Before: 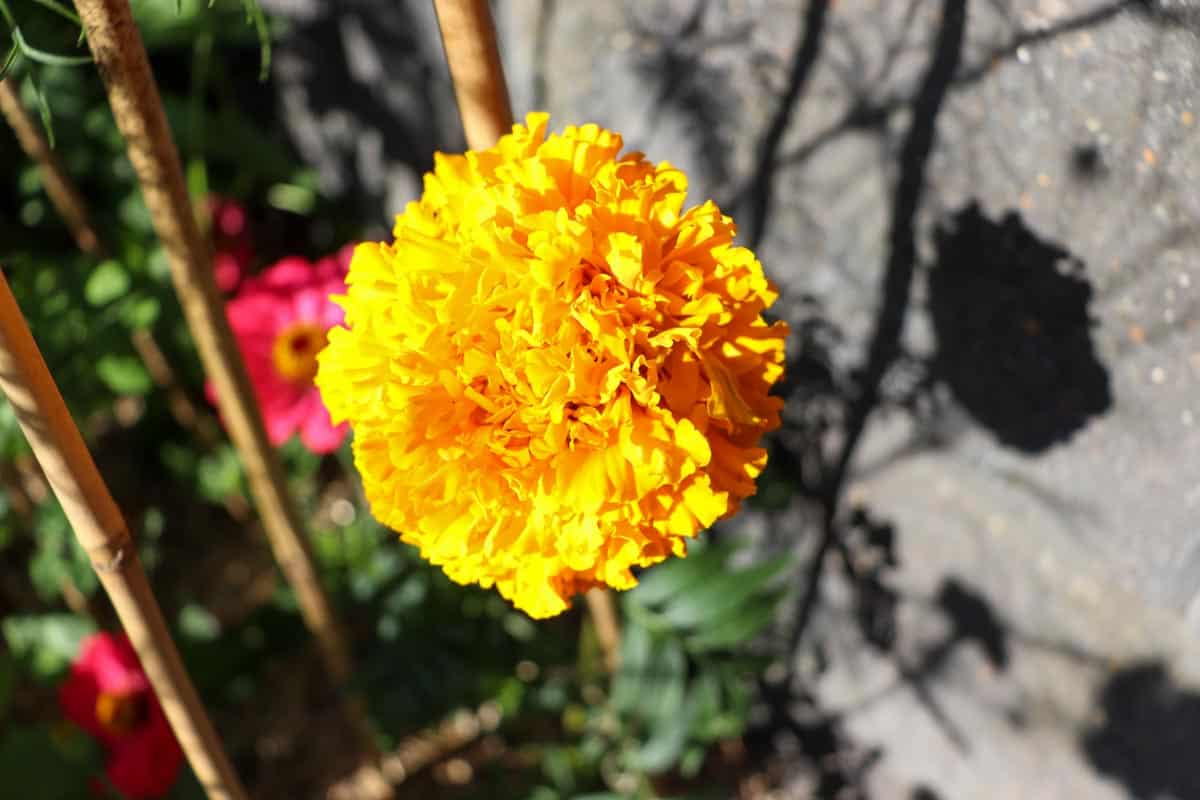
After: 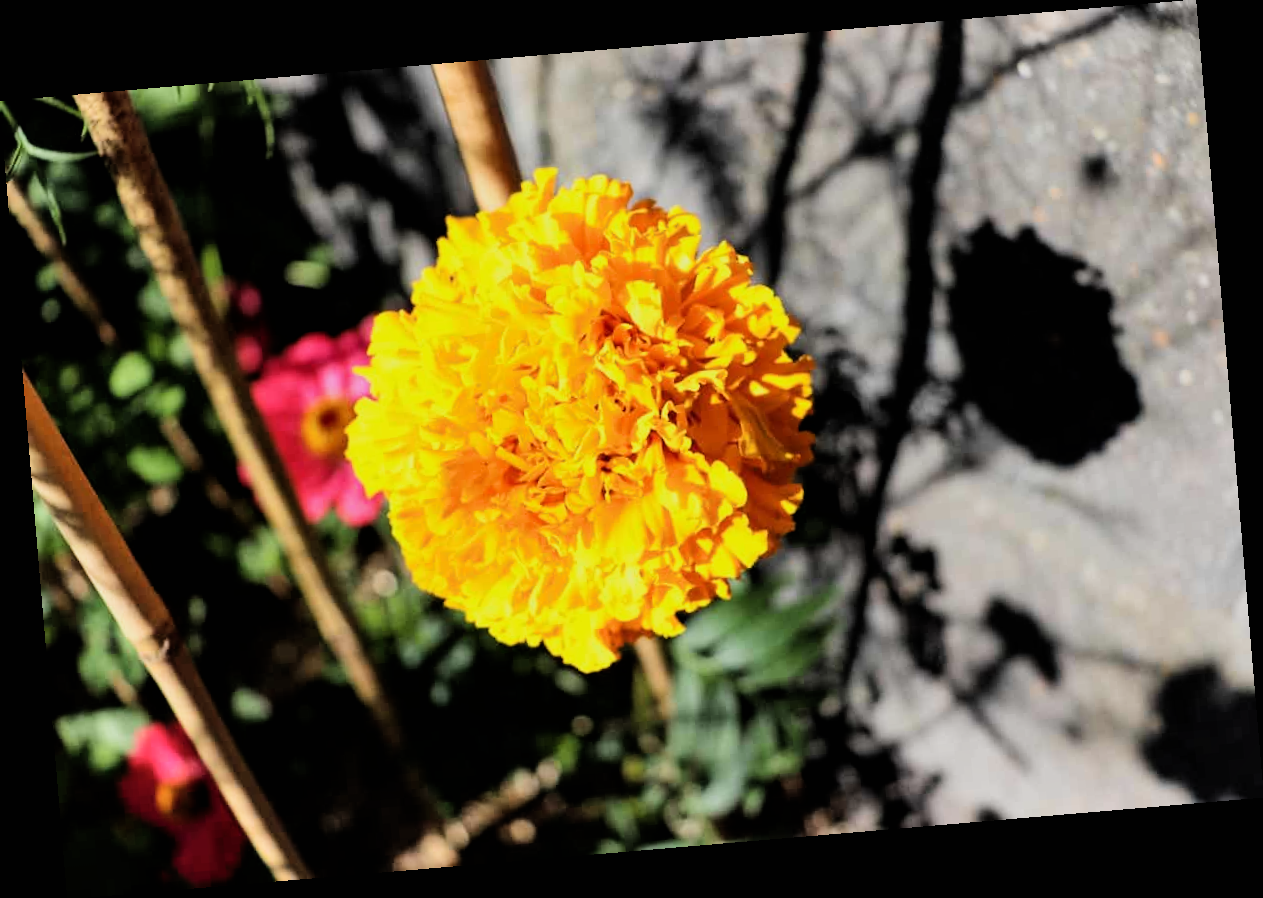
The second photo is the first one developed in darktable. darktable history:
rotate and perspective: rotation -4.86°, automatic cropping off
shadows and highlights: radius 125.46, shadows 30.51, highlights -30.51, low approximation 0.01, soften with gaussian
filmic rgb: black relative exposure -5 EV, white relative exposure 3.5 EV, hardness 3.19, contrast 1.3, highlights saturation mix -50%
